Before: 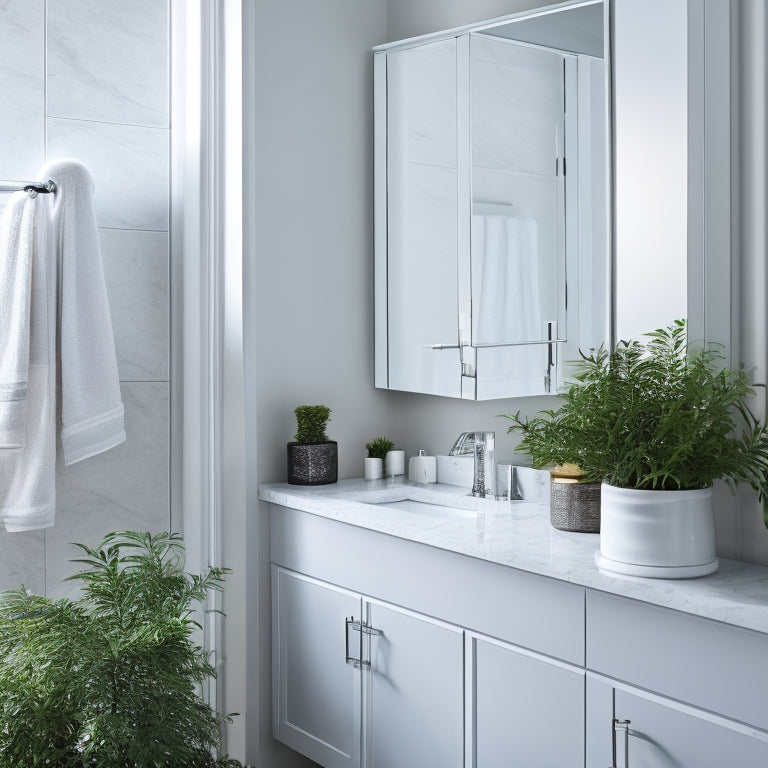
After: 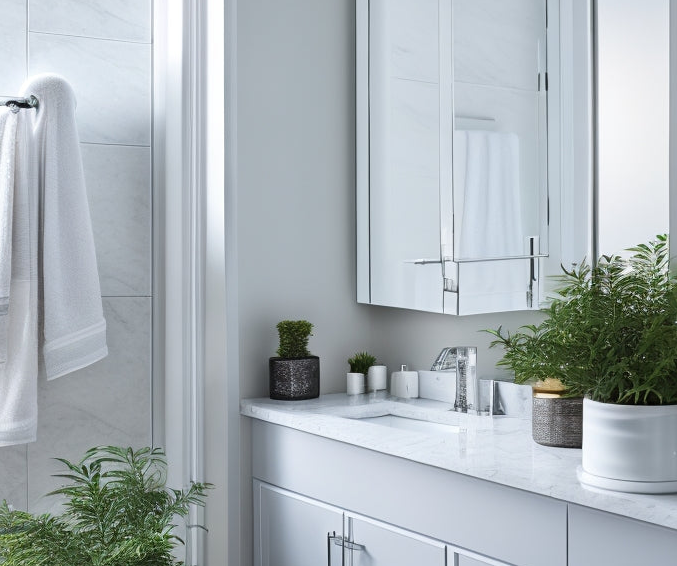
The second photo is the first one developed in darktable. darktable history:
crop and rotate: left 2.456%, top 11.156%, right 9.376%, bottom 15.108%
